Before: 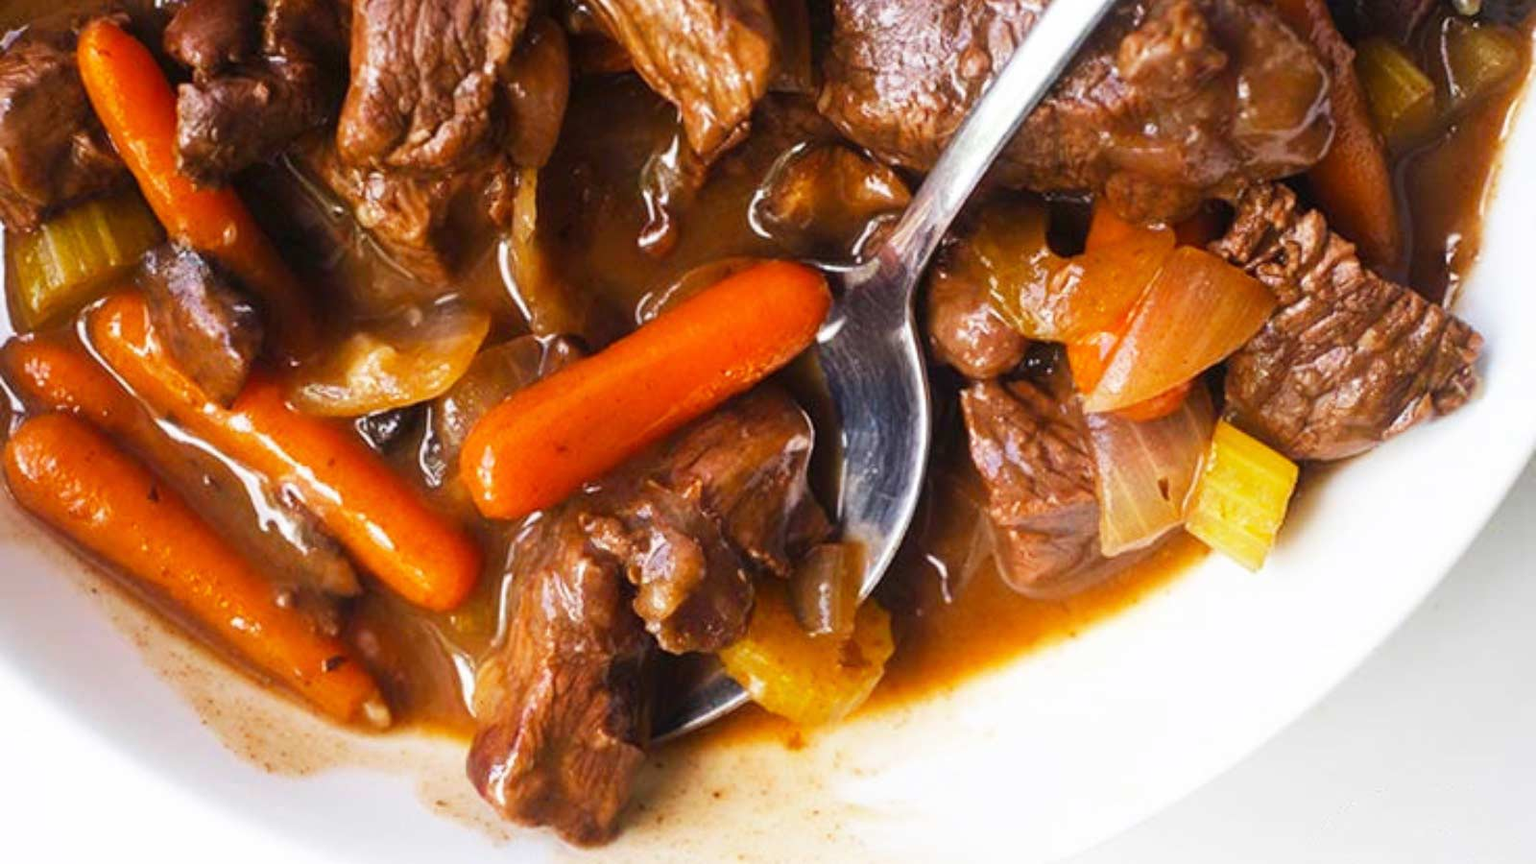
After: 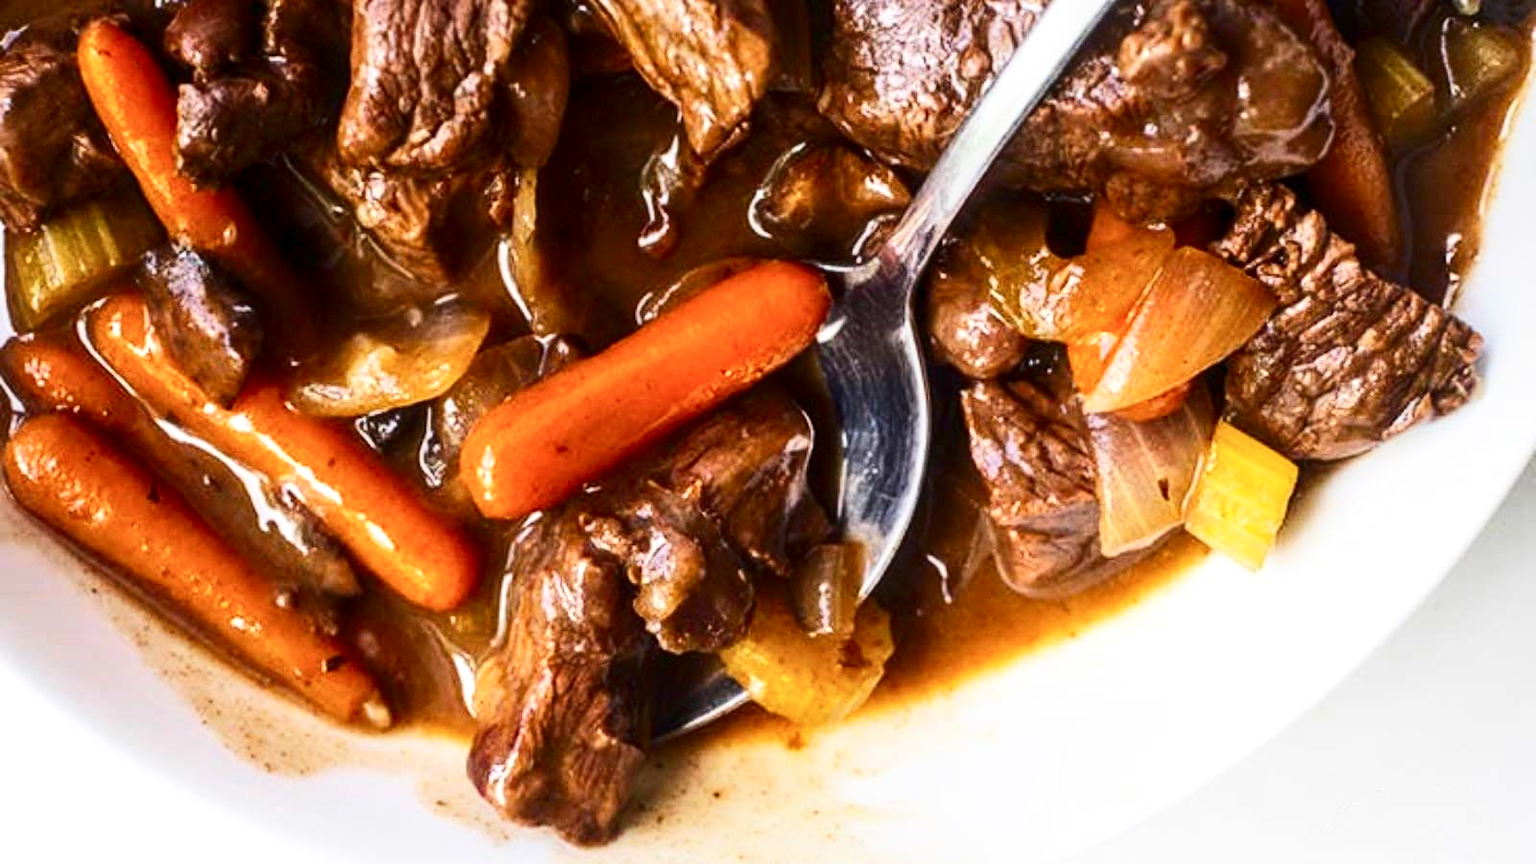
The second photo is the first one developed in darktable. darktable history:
local contrast: detail 130%
contrast brightness saturation: contrast 0.28
